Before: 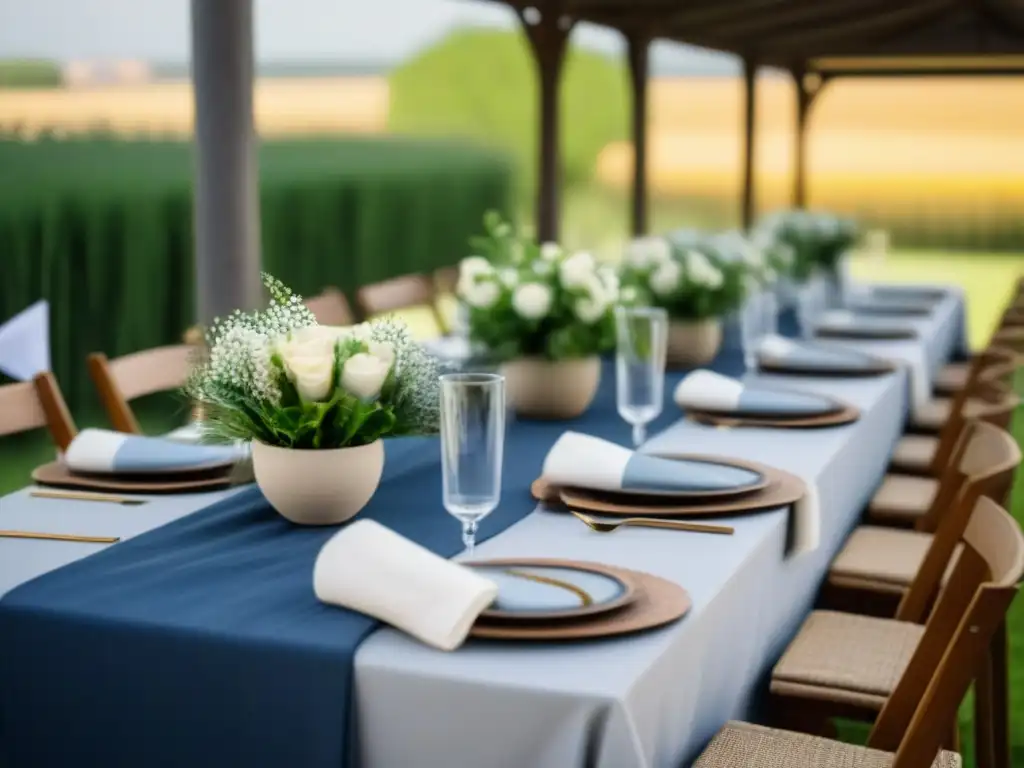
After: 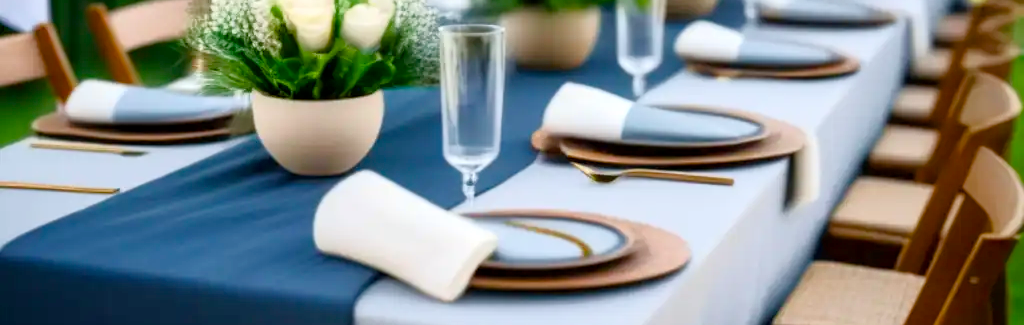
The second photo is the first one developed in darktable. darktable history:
crop: top 45.465%, bottom 12.162%
color balance rgb: perceptual saturation grading › global saturation 13.587%, perceptual saturation grading › highlights -30.321%, perceptual saturation grading › shadows 51.623%, perceptual brilliance grading › global brilliance 10.115%
tone curve: curves: ch0 [(0.013, 0) (0.061, 0.059) (0.239, 0.256) (0.502, 0.501) (0.683, 0.676) (0.761, 0.773) (0.858, 0.858) (0.987, 0.945)]; ch1 [(0, 0) (0.172, 0.123) (0.304, 0.267) (0.414, 0.395) (0.472, 0.473) (0.502, 0.502) (0.521, 0.528) (0.583, 0.595) (0.654, 0.673) (0.728, 0.761) (1, 1)]; ch2 [(0, 0) (0.411, 0.424) (0.485, 0.476) (0.502, 0.501) (0.553, 0.557) (0.57, 0.576) (1, 1)], color space Lab, independent channels, preserve colors none
